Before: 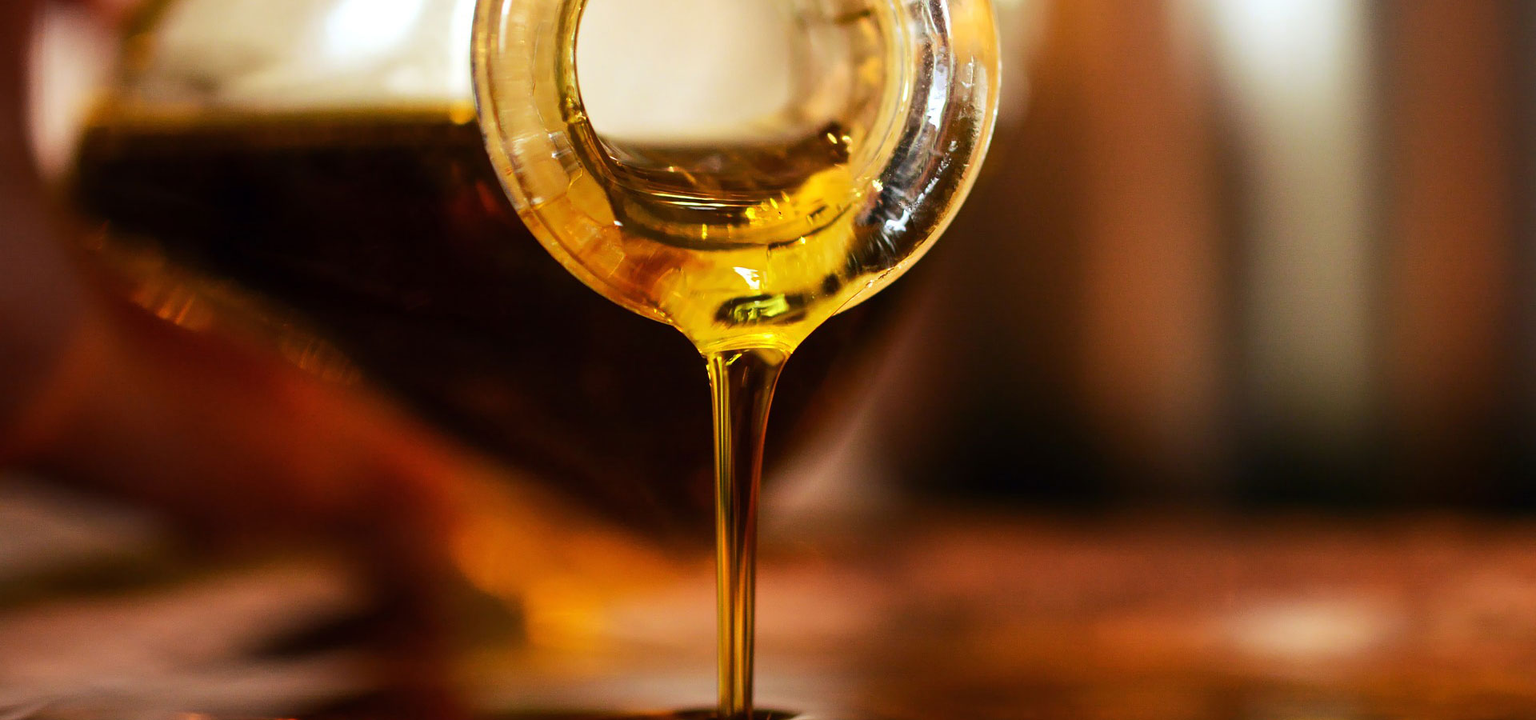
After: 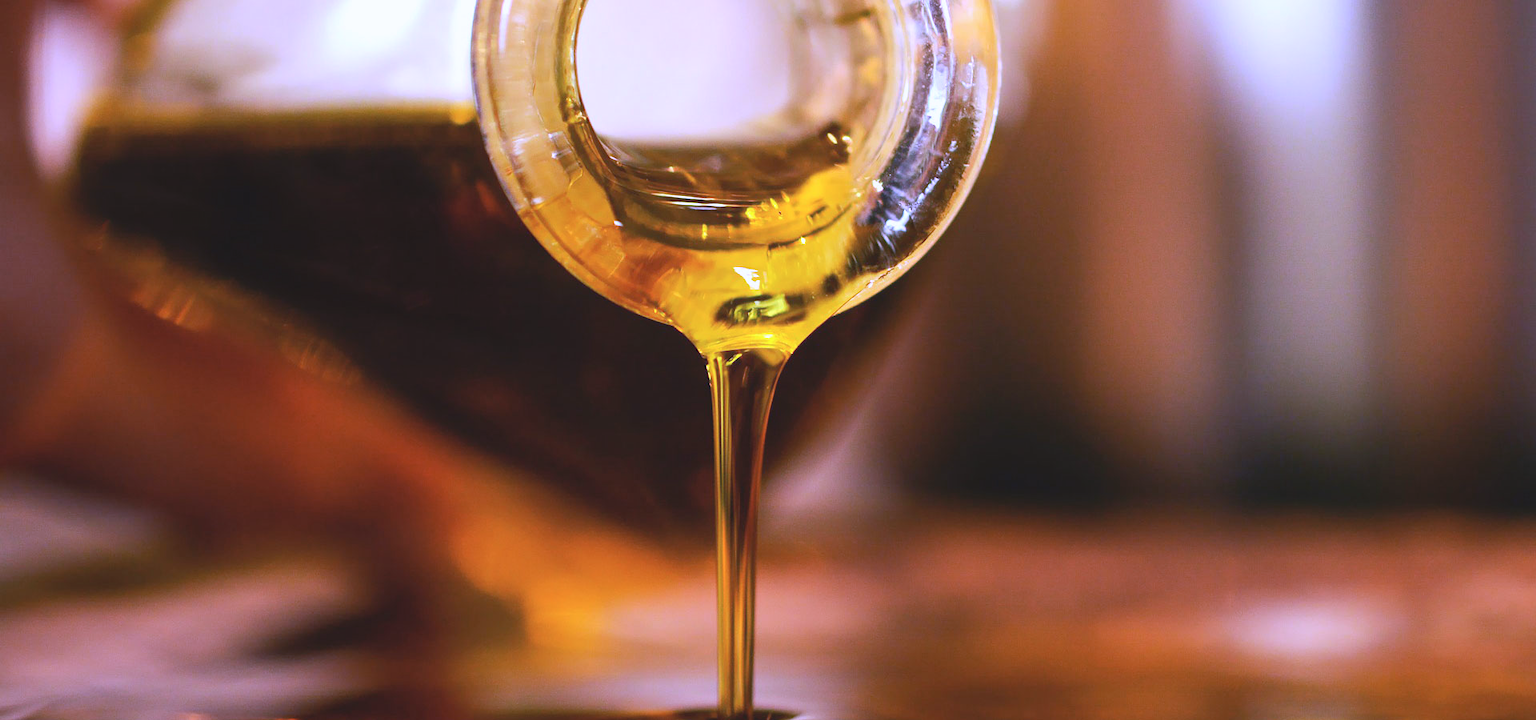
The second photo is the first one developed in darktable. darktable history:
exposure: exposure 0.3 EV, compensate highlight preservation false
contrast brightness saturation: contrast -0.15, brightness 0.05, saturation -0.12
white balance: red 0.98, blue 1.61
